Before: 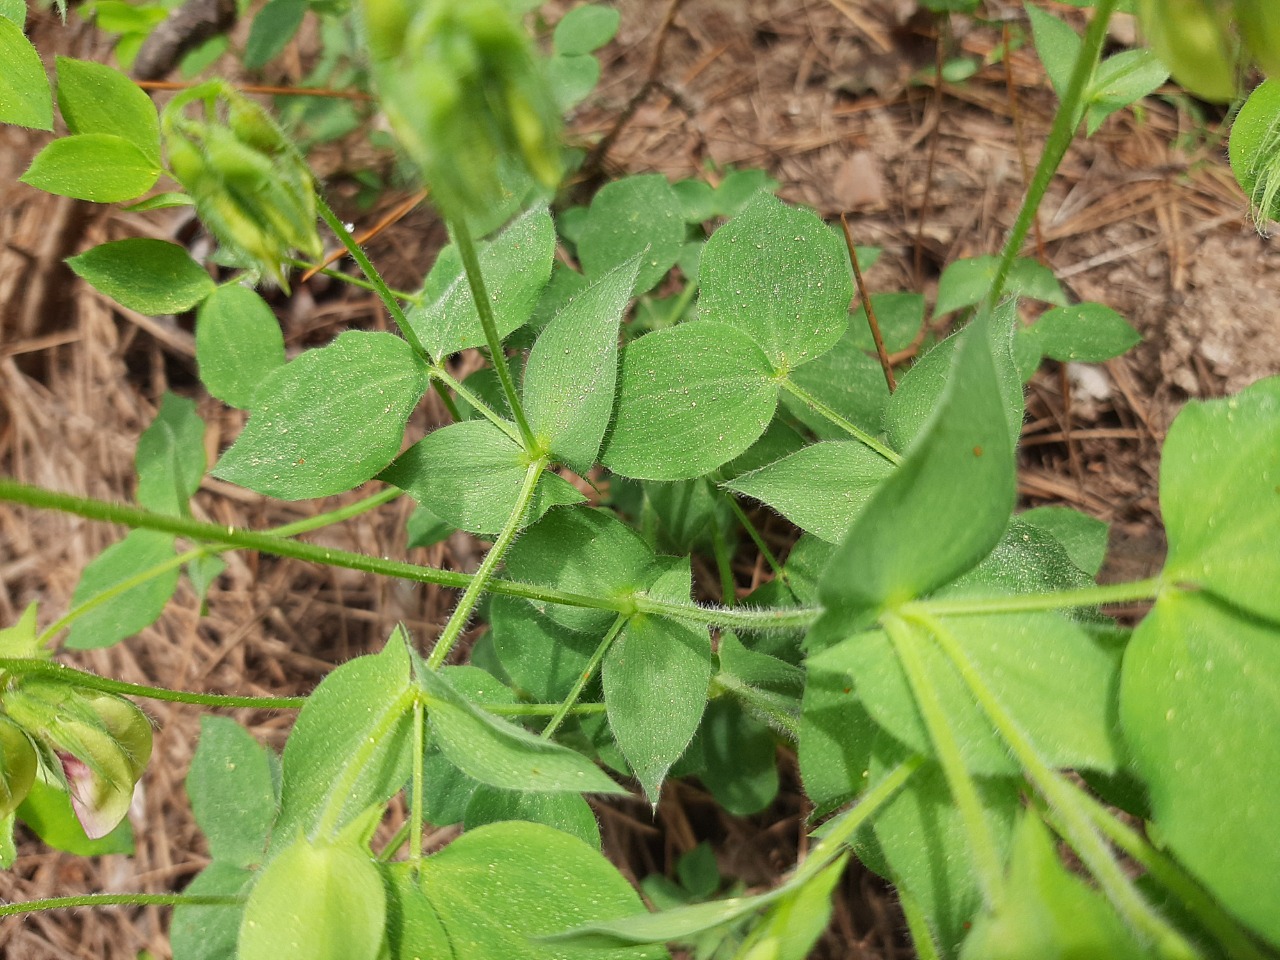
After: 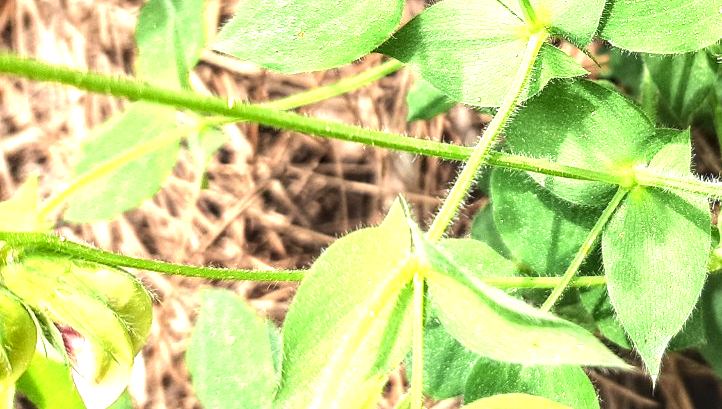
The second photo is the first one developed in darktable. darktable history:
exposure: black level correction 0, exposure 0.953 EV, compensate exposure bias true, compensate highlight preservation false
local contrast: detail 130%
crop: top 44.483%, right 43.593%, bottom 12.892%
tone equalizer: -8 EV -0.75 EV, -7 EV -0.7 EV, -6 EV -0.6 EV, -5 EV -0.4 EV, -3 EV 0.4 EV, -2 EV 0.6 EV, -1 EV 0.7 EV, +0 EV 0.75 EV, edges refinement/feathering 500, mask exposure compensation -1.57 EV, preserve details no
